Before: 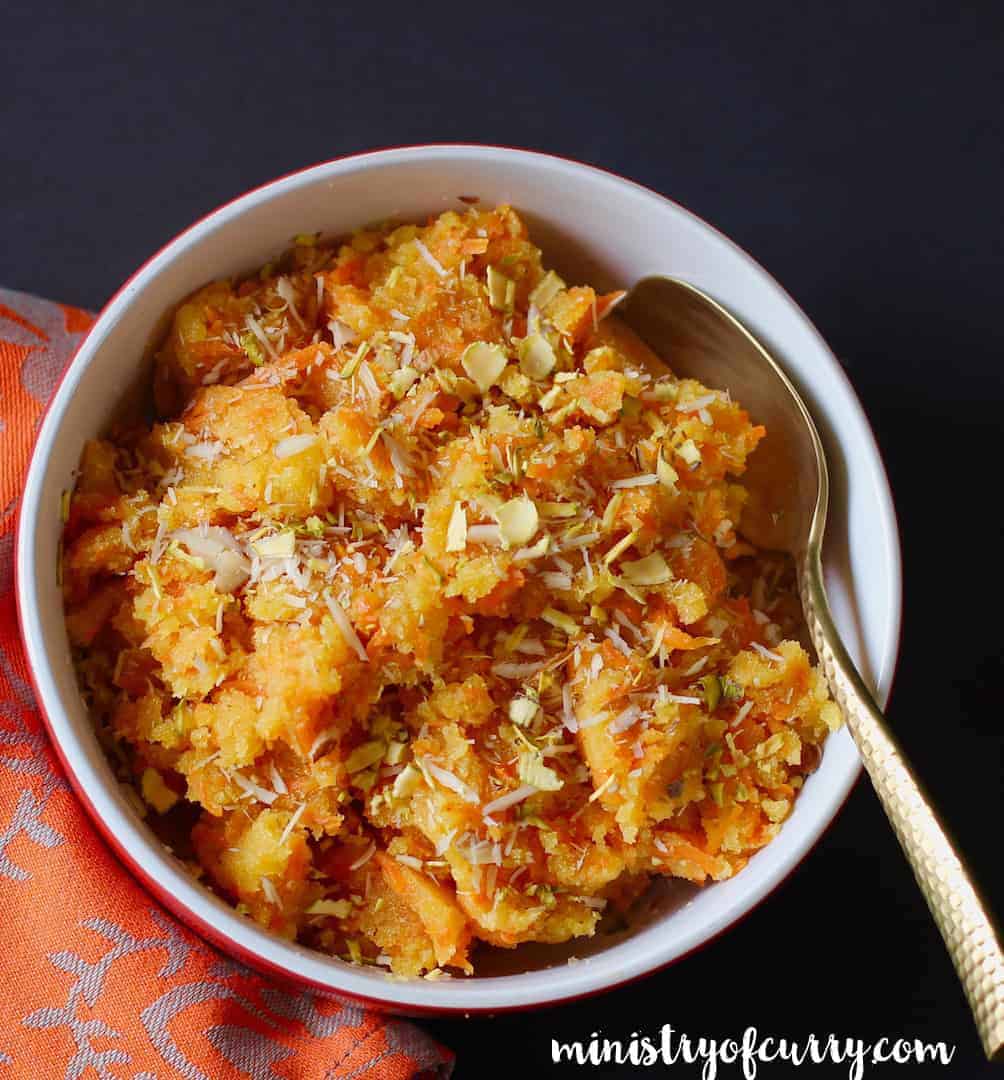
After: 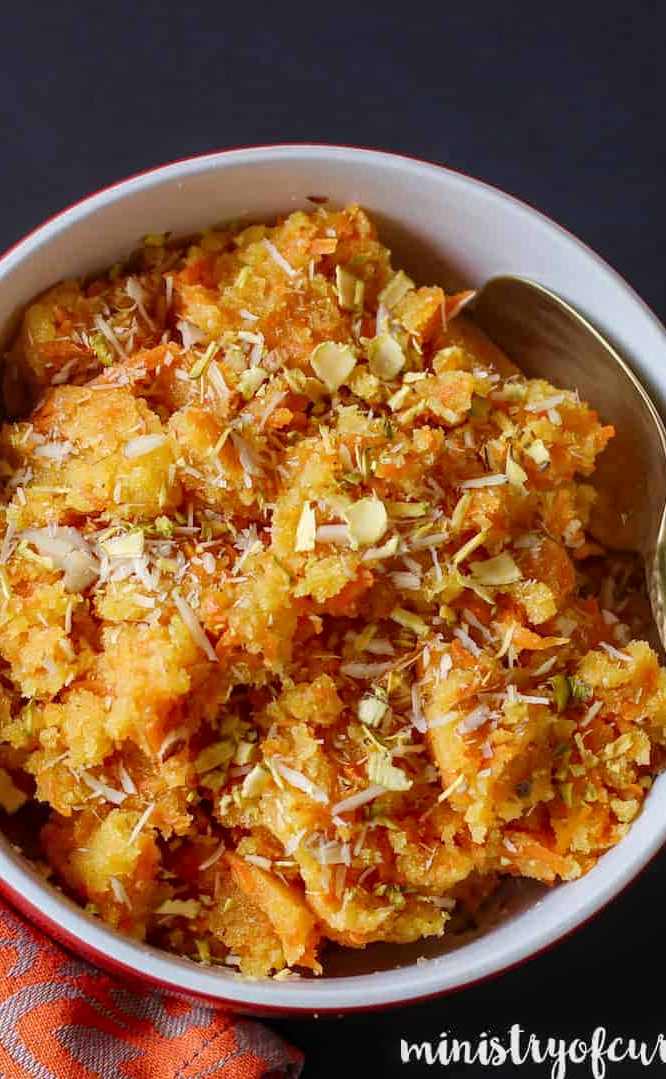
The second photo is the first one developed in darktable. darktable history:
crop and rotate: left 15.049%, right 18.556%
local contrast: on, module defaults
